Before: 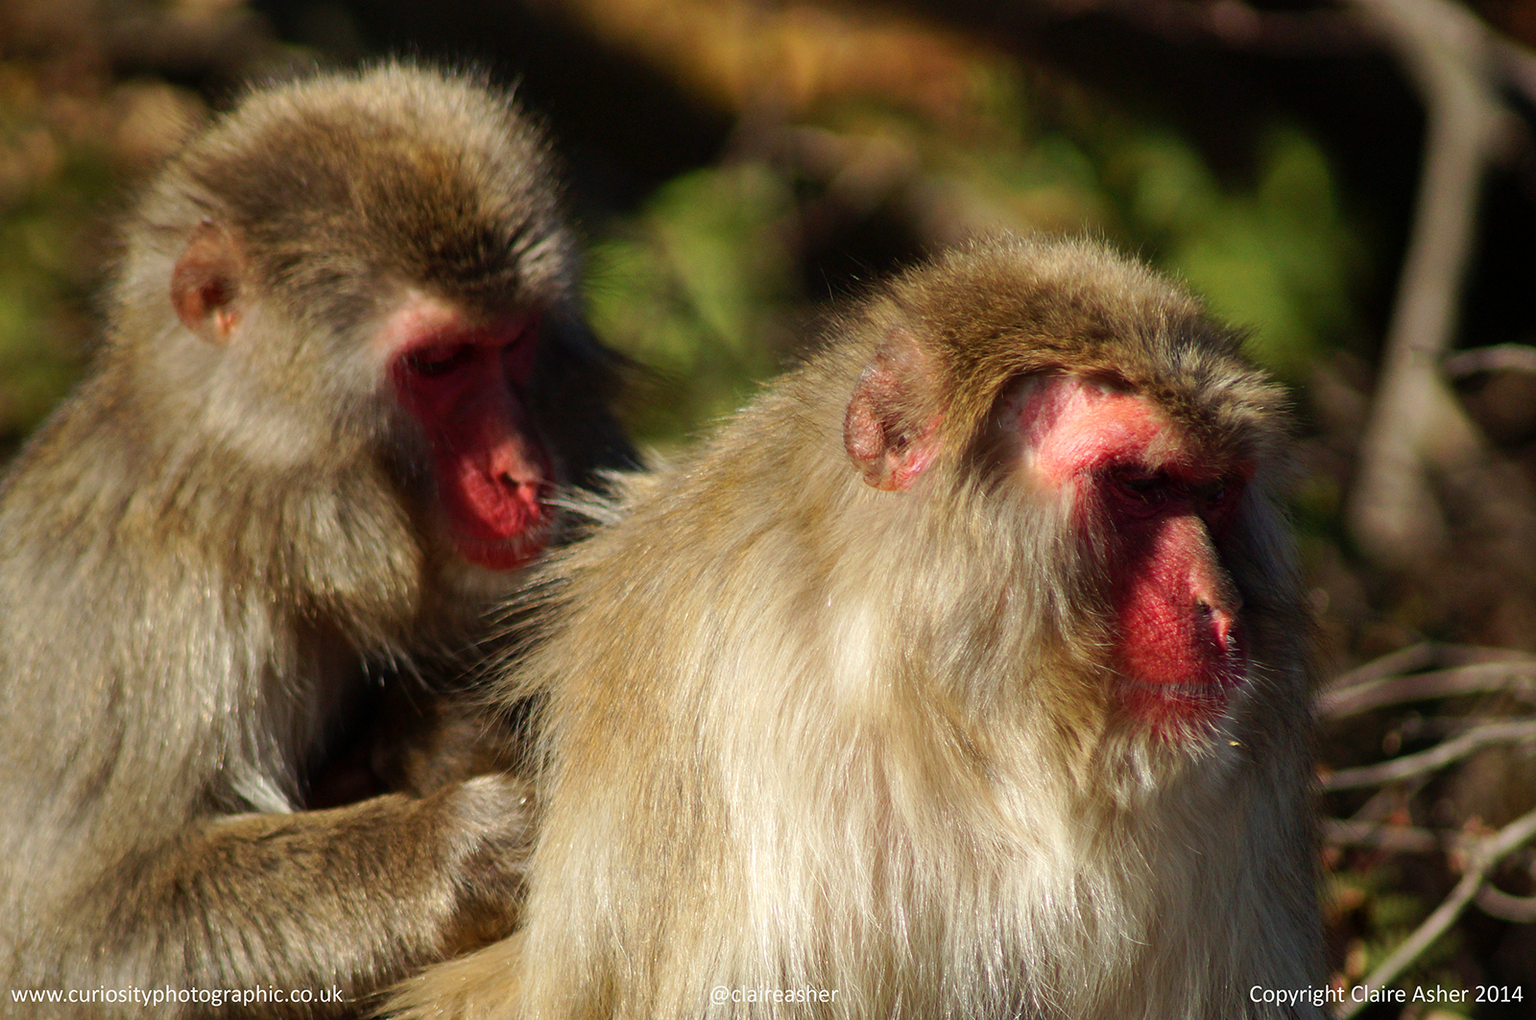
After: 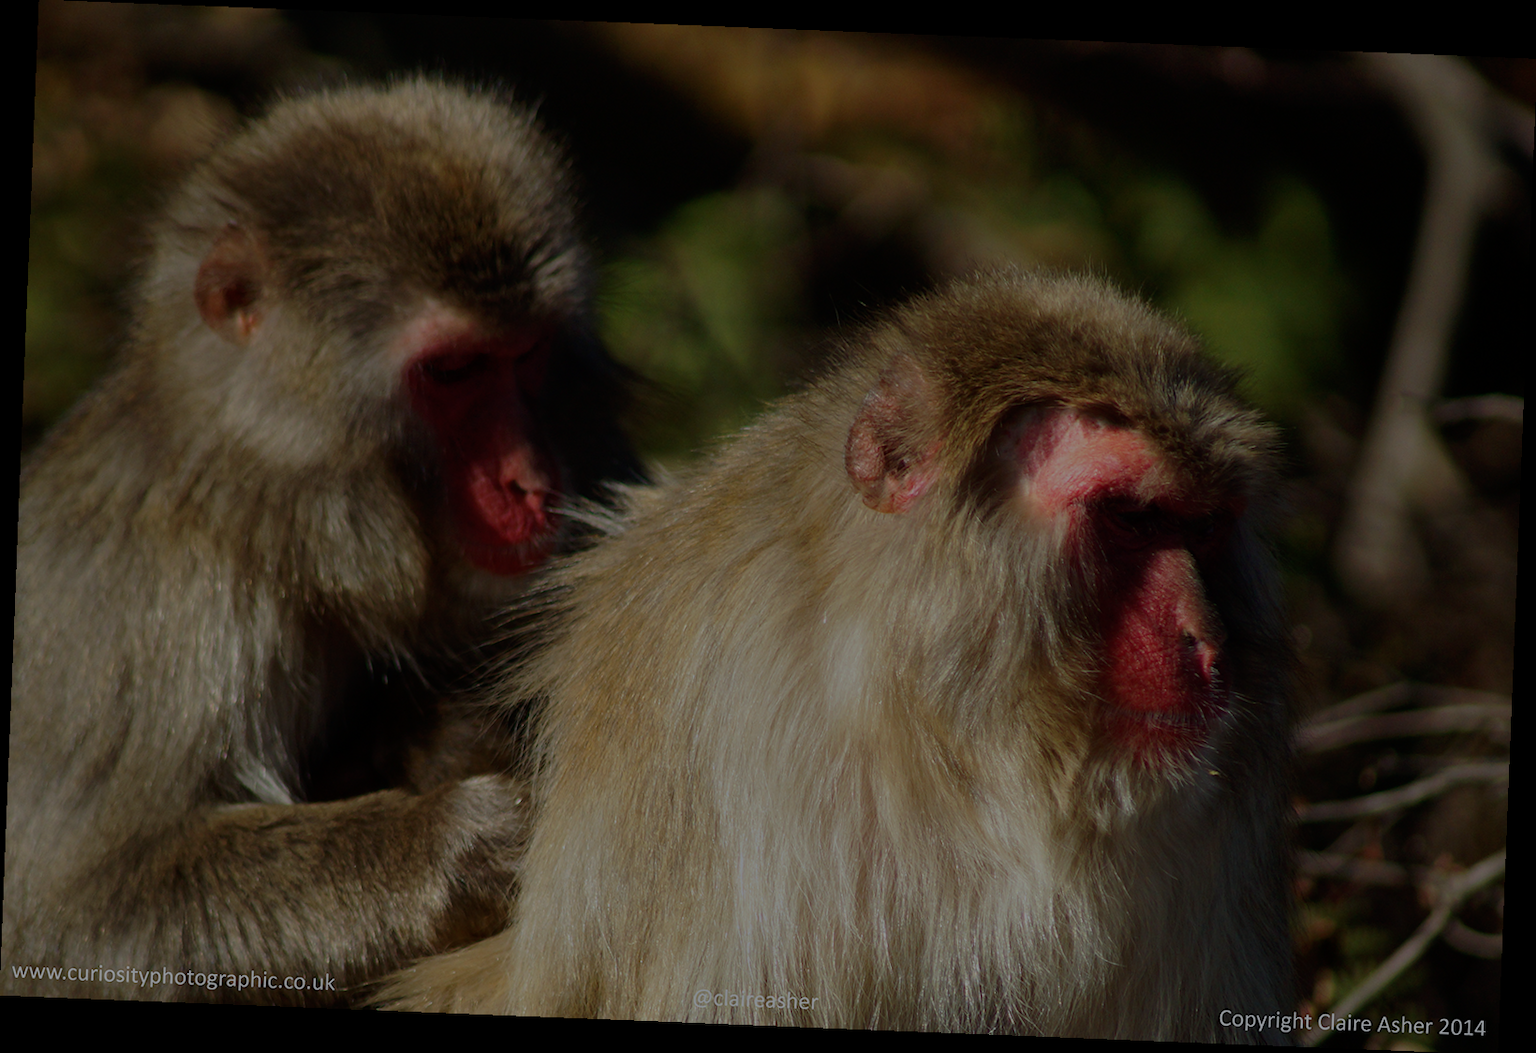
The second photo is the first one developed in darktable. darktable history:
color calibration: x 0.355, y 0.367, temperature 4700.38 K
rotate and perspective: rotation 2.27°, automatic cropping off
tone equalizer: -8 EV -2 EV, -7 EV -2 EV, -6 EV -2 EV, -5 EV -2 EV, -4 EV -2 EV, -3 EV -2 EV, -2 EV -2 EV, -1 EV -1.63 EV, +0 EV -2 EV
